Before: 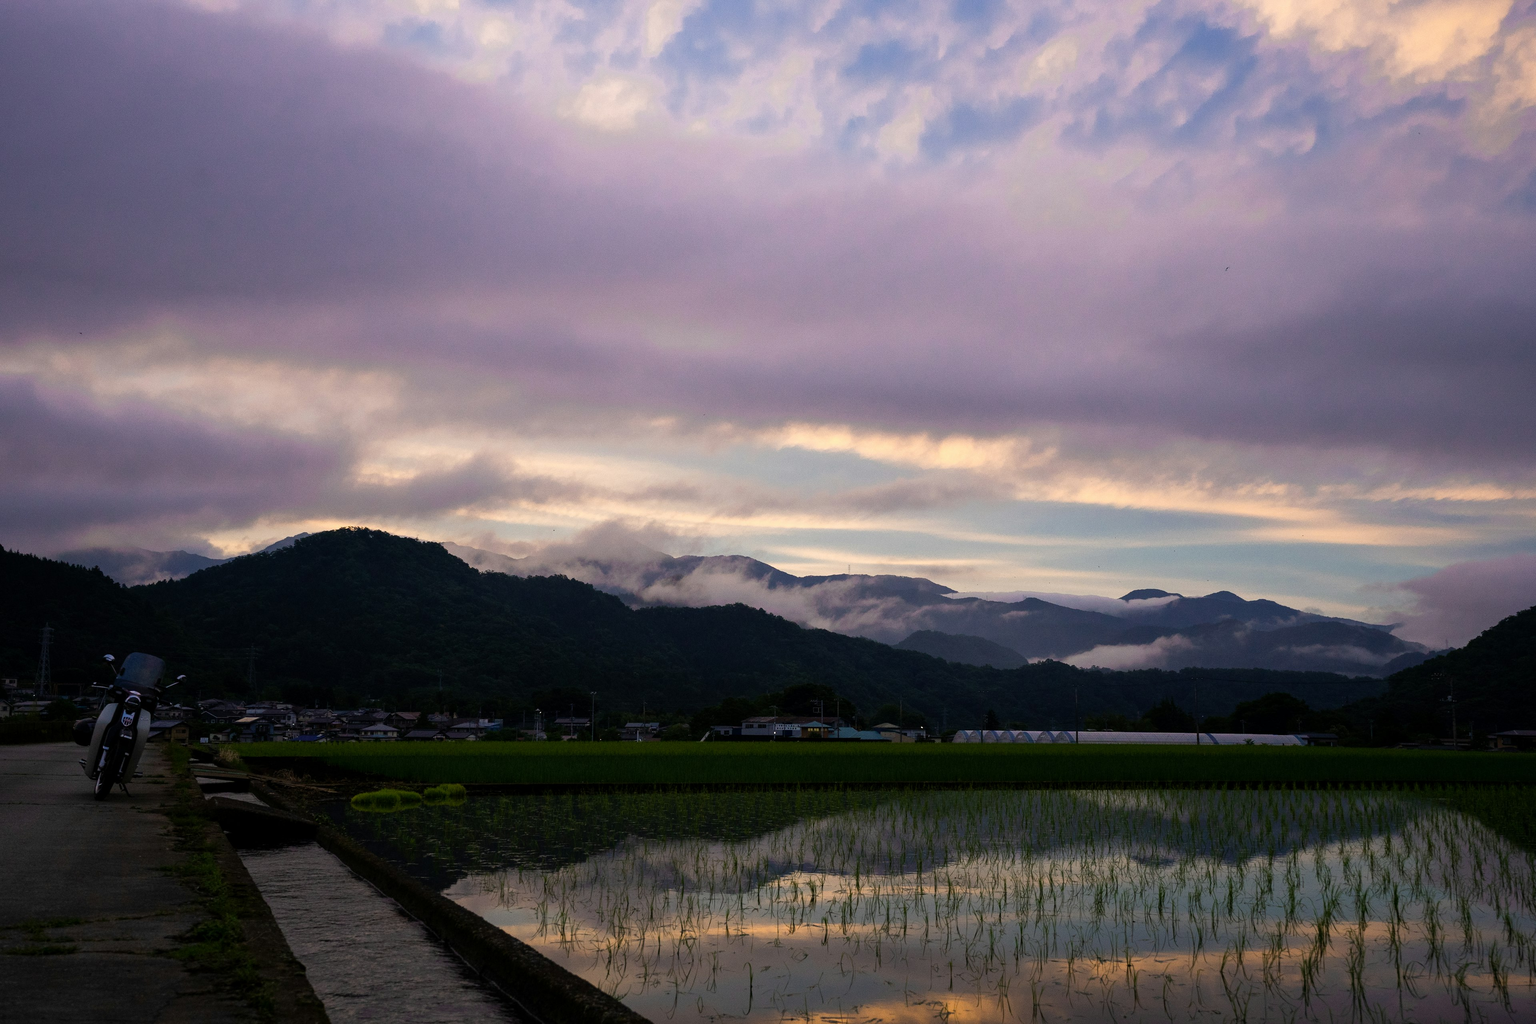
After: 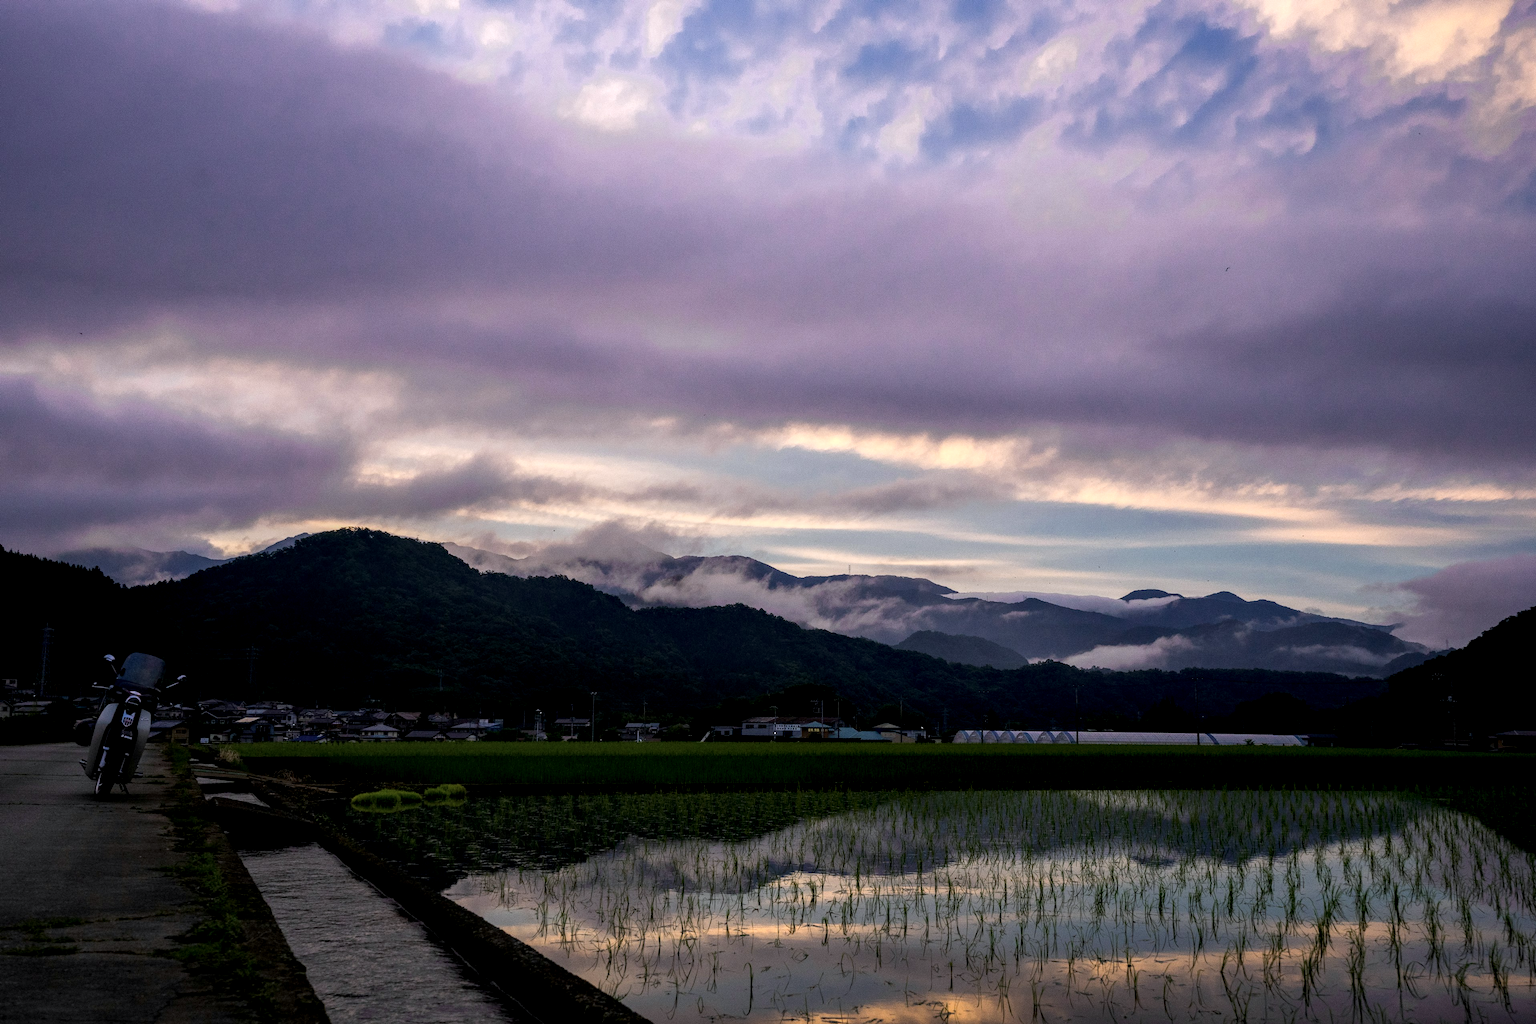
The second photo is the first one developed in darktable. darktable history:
white balance: red 0.984, blue 1.059
local contrast: highlights 20%, detail 150%
